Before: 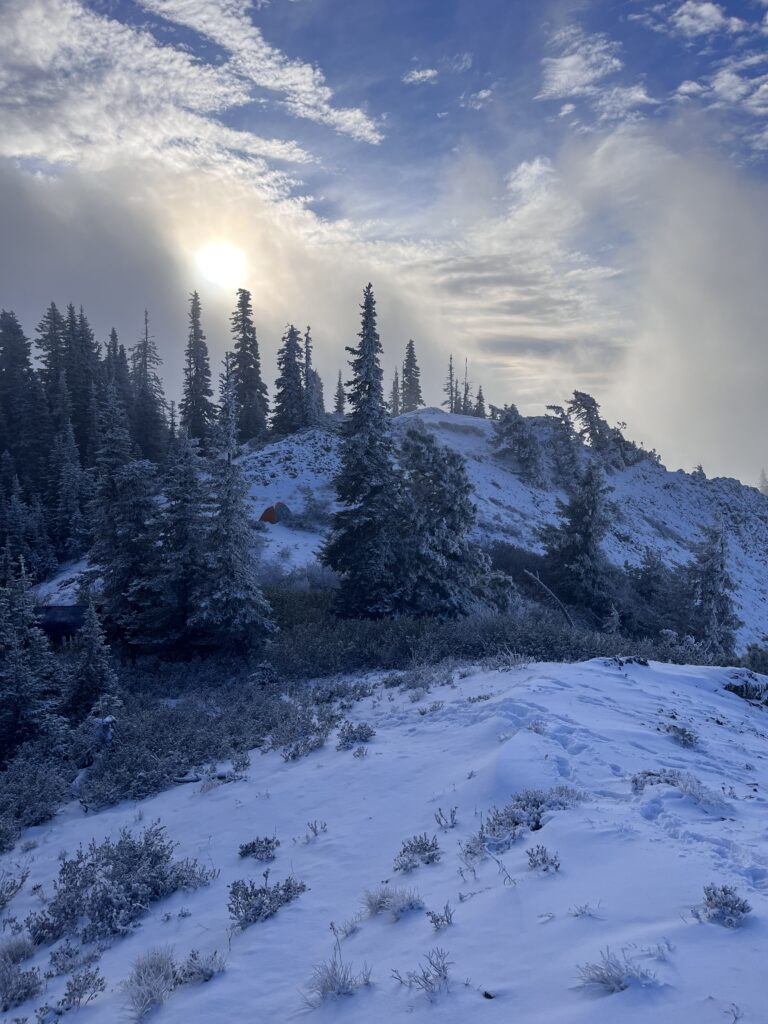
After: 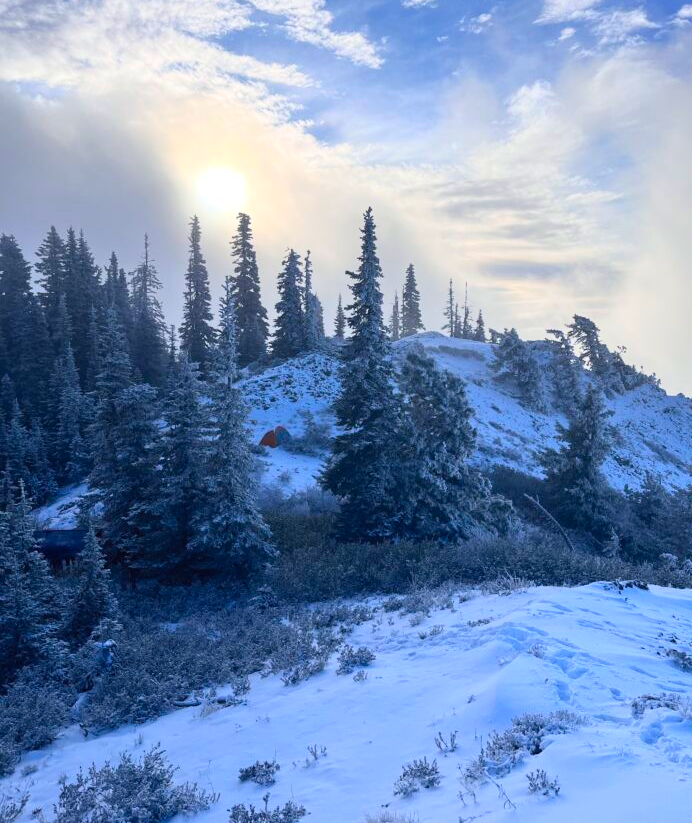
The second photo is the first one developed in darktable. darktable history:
crop: top 7.495%, right 9.867%, bottom 12.047%
contrast brightness saturation: contrast 0.239, brightness 0.261, saturation 0.372
